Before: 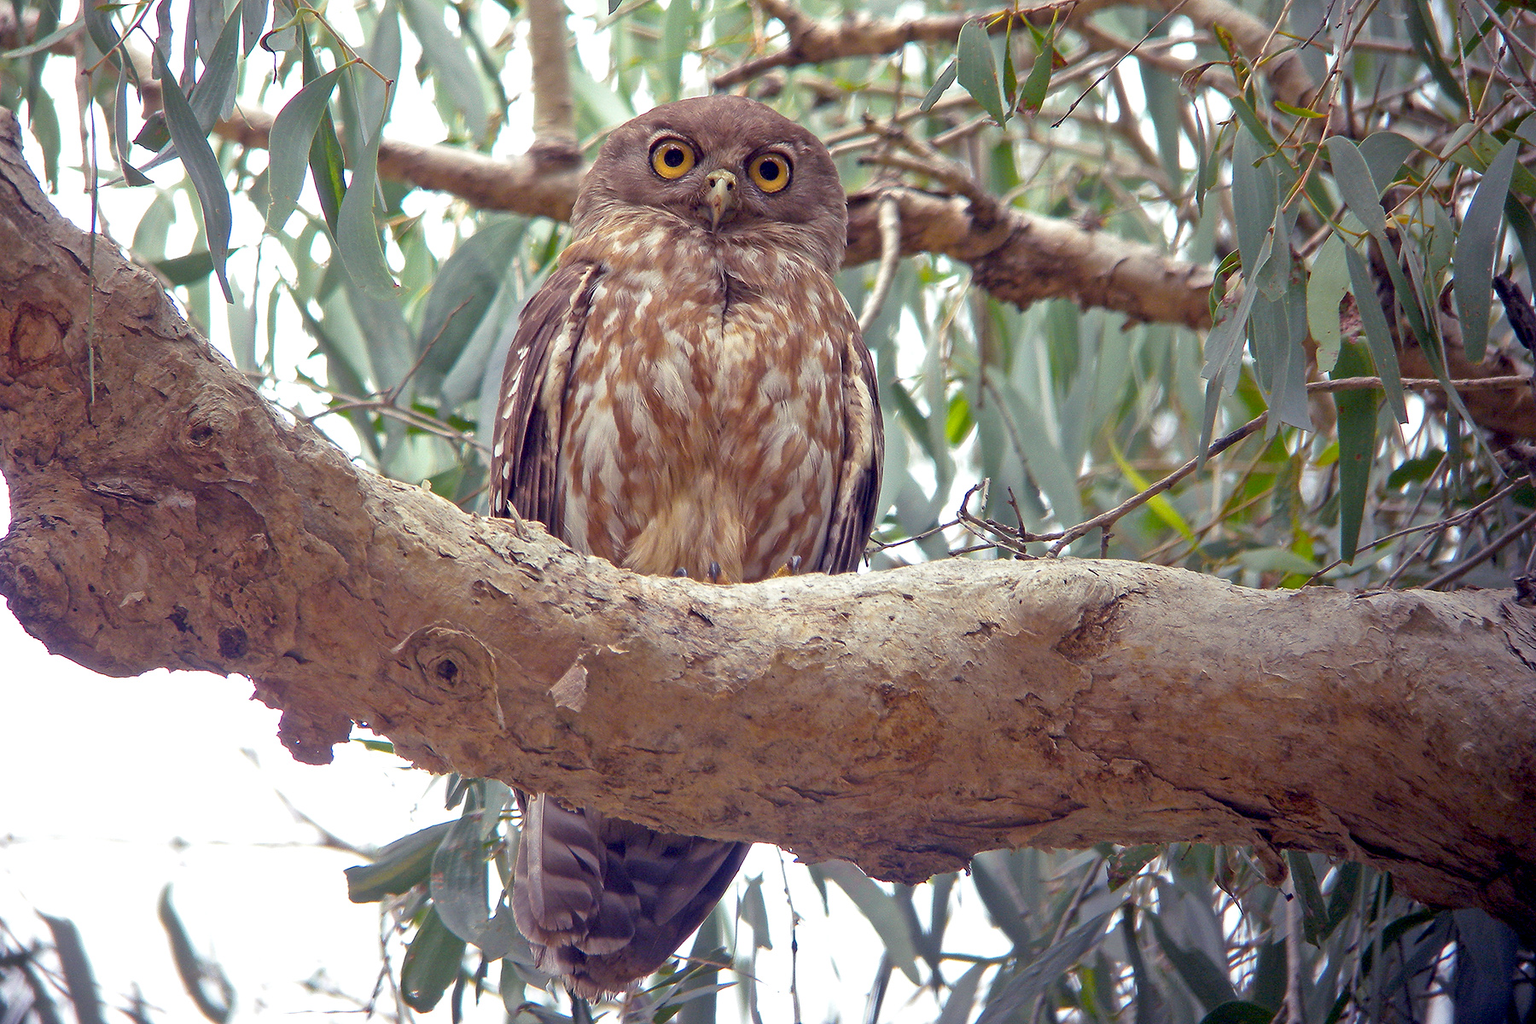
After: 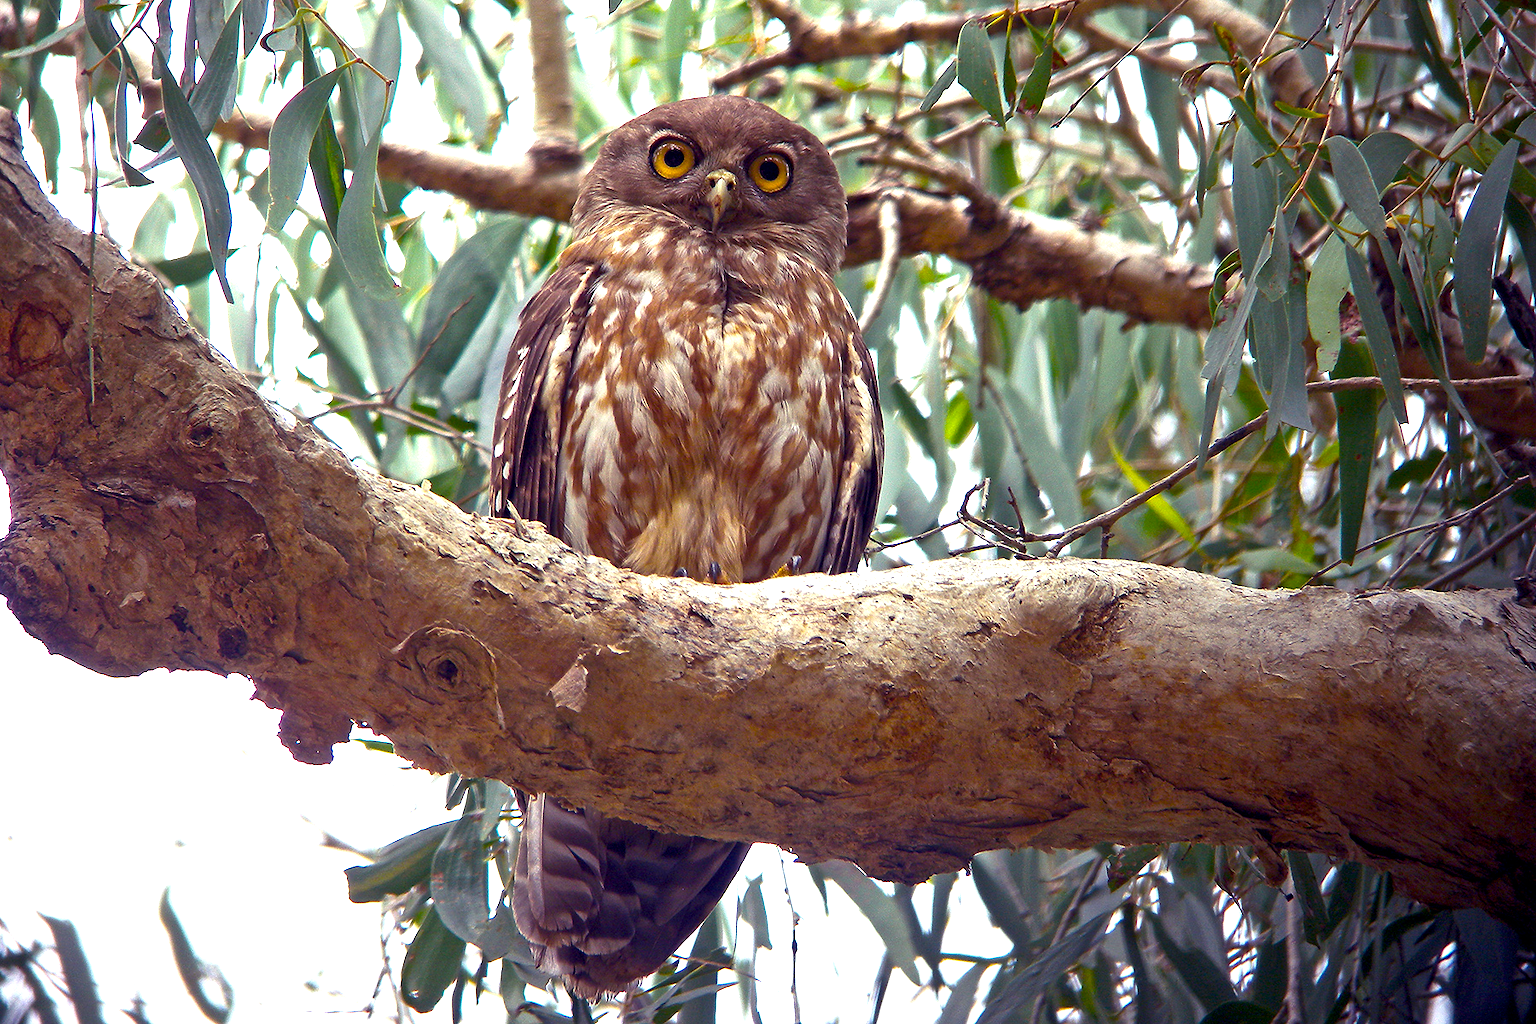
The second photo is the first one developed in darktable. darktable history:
contrast brightness saturation: brightness -0.088
color balance rgb: shadows lift › luminance -9.165%, perceptual saturation grading › global saturation 30.318%, perceptual brilliance grading › global brilliance 21.366%, perceptual brilliance grading › shadows -34.274%, global vibrance 14.872%
